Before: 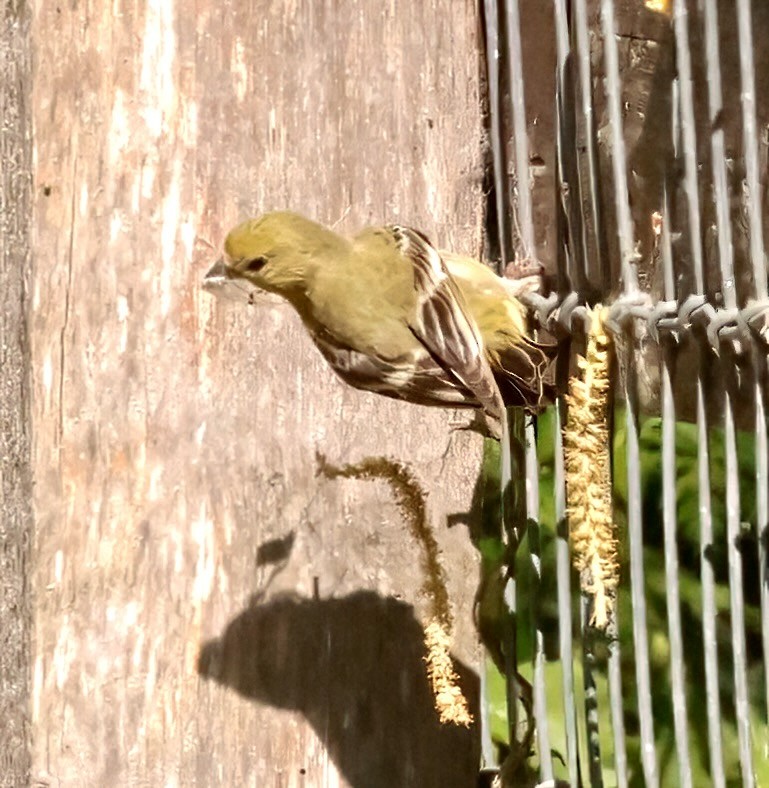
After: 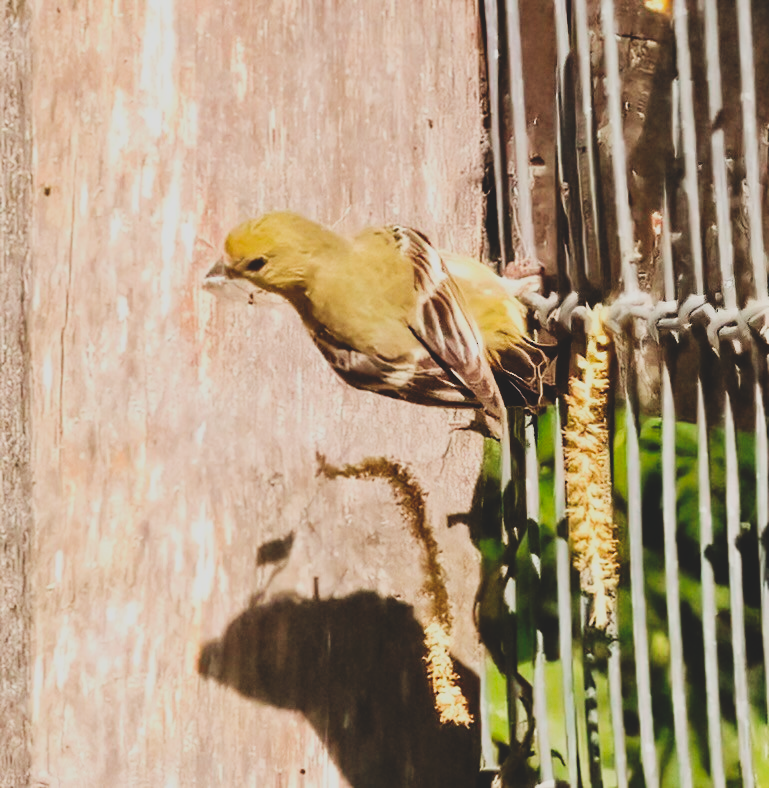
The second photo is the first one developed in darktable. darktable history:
tone curve: curves: ch0 [(0, 0.129) (0.187, 0.207) (0.729, 0.789) (1, 1)], preserve colors none
filmic rgb: black relative exposure -7.13 EV, white relative exposure 5.36 EV, hardness 3.02
